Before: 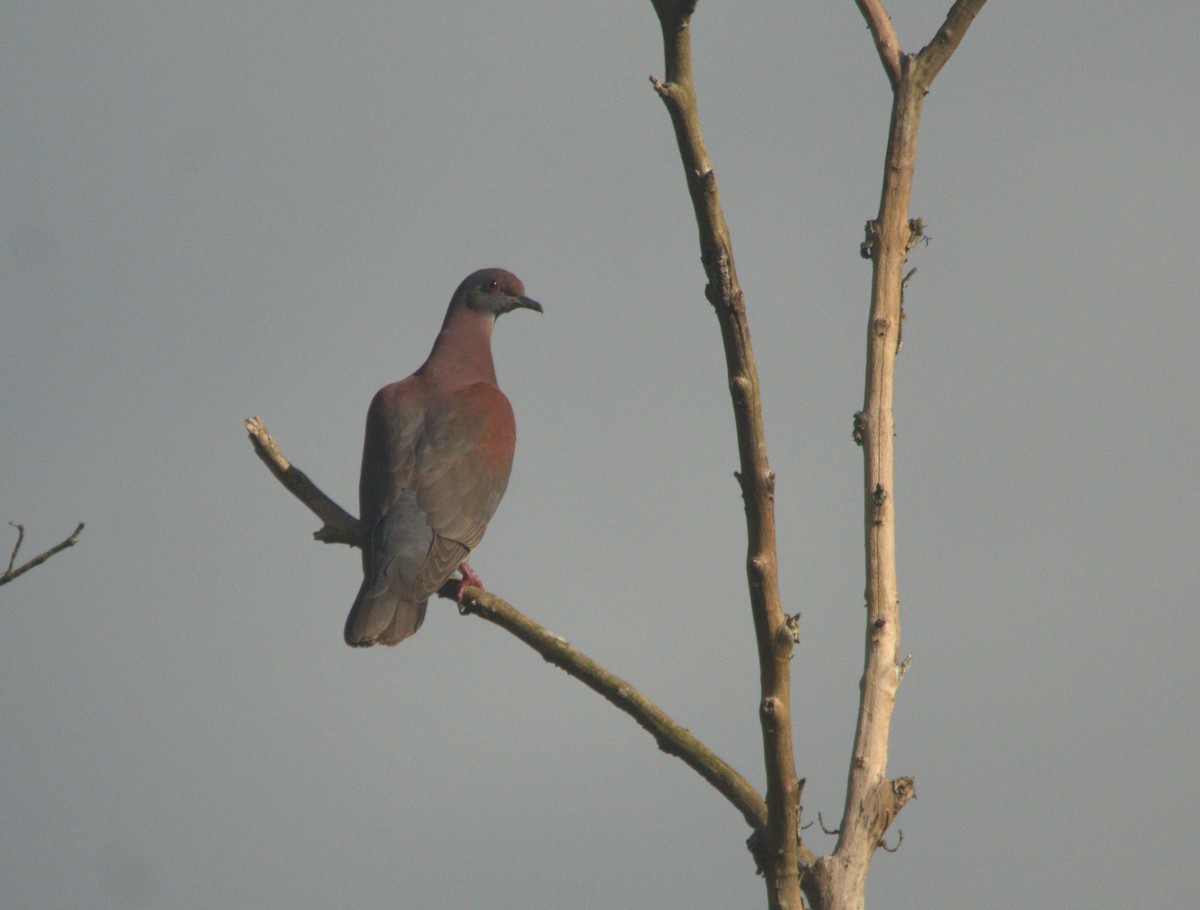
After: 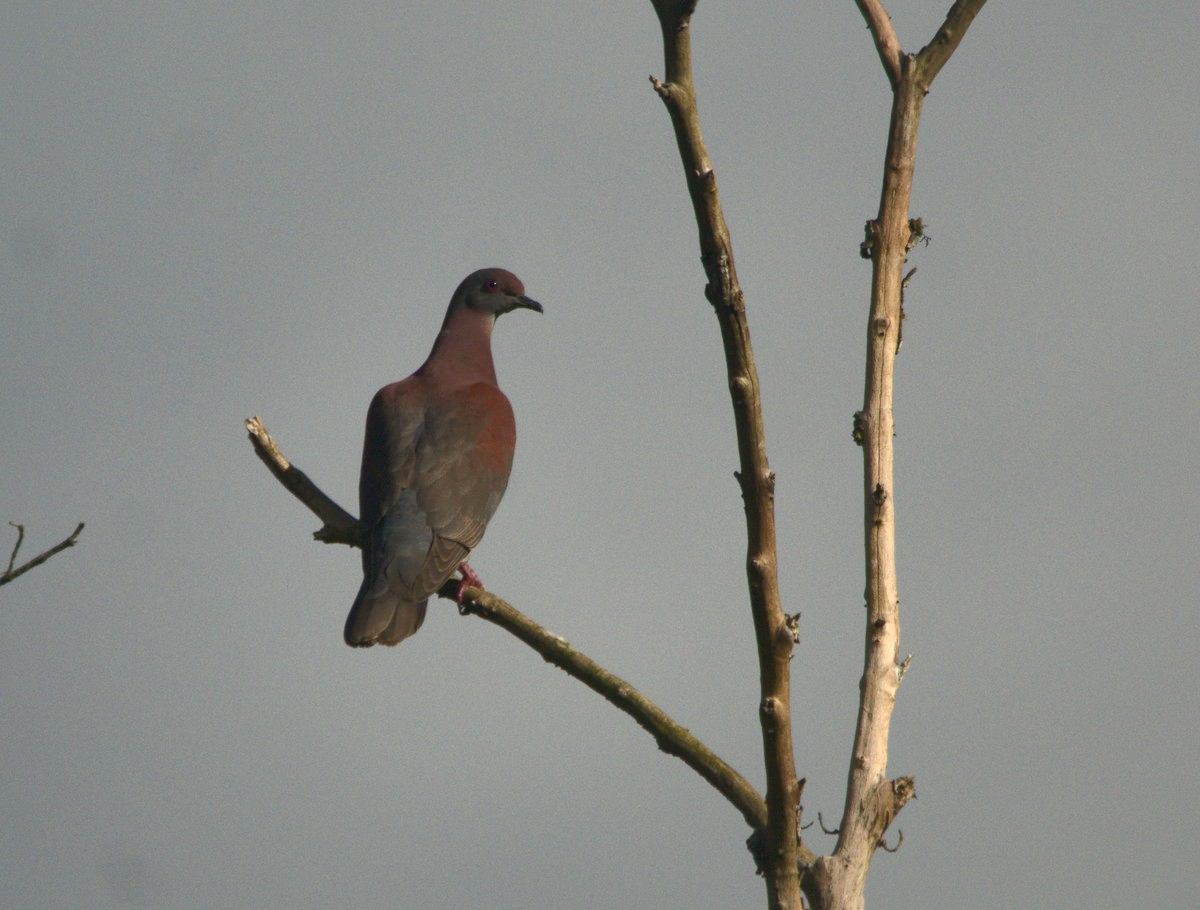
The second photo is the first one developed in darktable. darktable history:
exposure: black level correction 0.01, exposure 0.006 EV, compensate exposure bias true, compensate highlight preservation false
local contrast: mode bilateral grid, contrast 19, coarseness 99, detail 150%, midtone range 0.2
